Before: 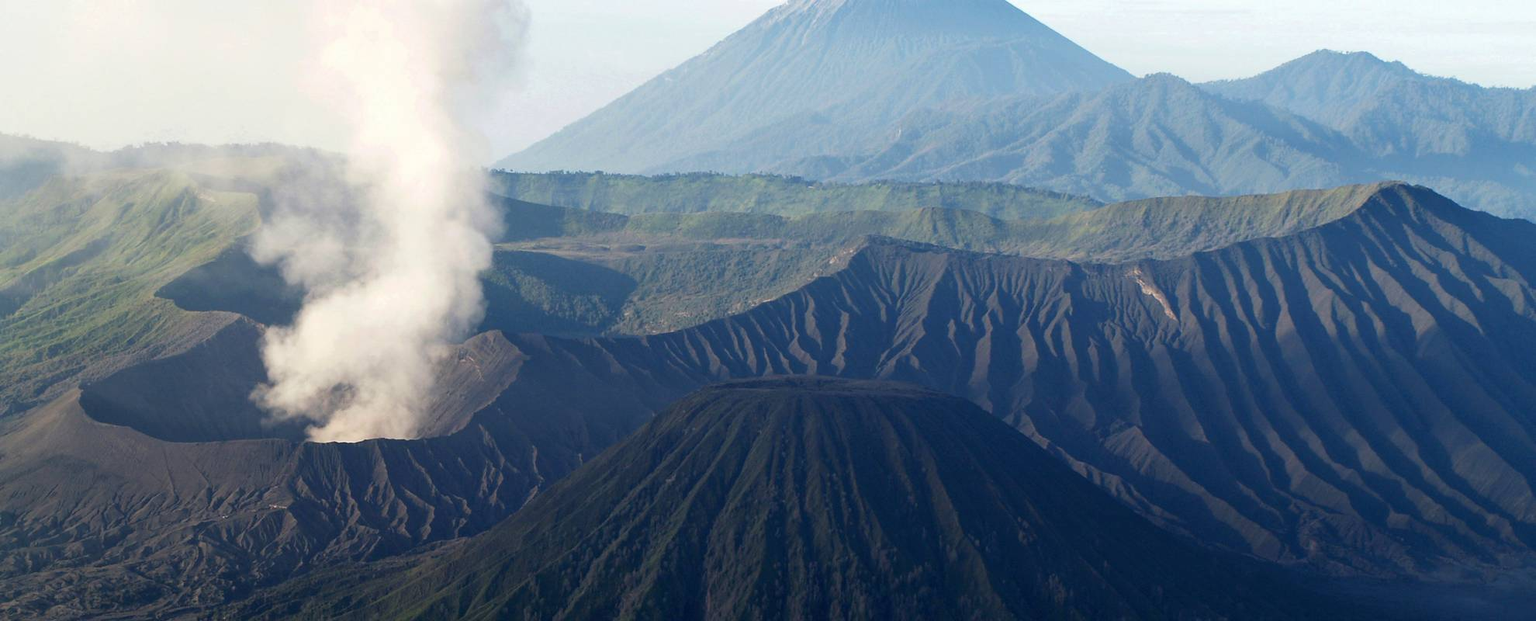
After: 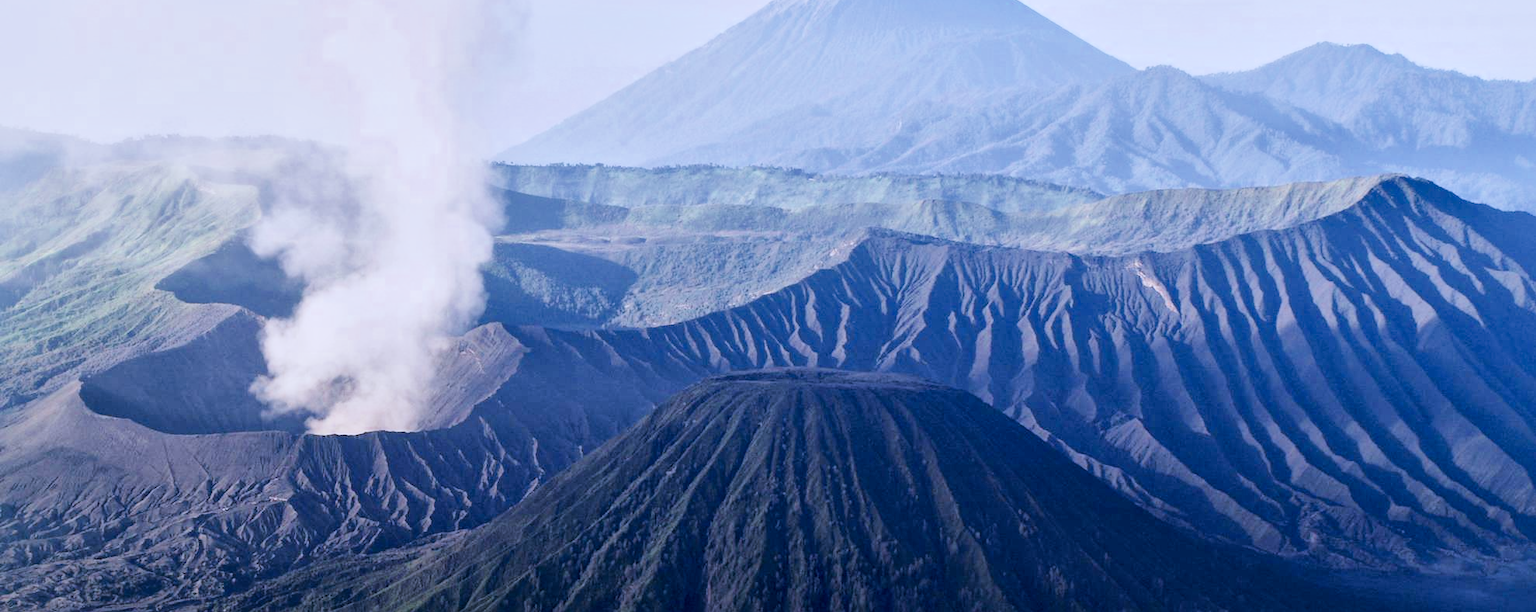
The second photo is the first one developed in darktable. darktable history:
filmic rgb: black relative exposure -7.12 EV, white relative exposure 5.36 EV, threshold 2.95 EV, hardness 3.02, enable highlight reconstruction true
crop: top 1.367%, right 0.042%
local contrast: mode bilateral grid, contrast 19, coarseness 49, detail 157%, midtone range 0.2
color zones: curves: ch0 [(0.11, 0.396) (0.195, 0.36) (0.25, 0.5) (0.303, 0.412) (0.357, 0.544) (0.75, 0.5) (0.967, 0.328)]; ch1 [(0, 0.468) (0.112, 0.512) (0.202, 0.6) (0.25, 0.5) (0.307, 0.352) (0.357, 0.544) (0.75, 0.5) (0.963, 0.524)]
tone equalizer: -8 EV -0.437 EV, -7 EV -0.362 EV, -6 EV -0.3 EV, -5 EV -0.194 EV, -3 EV 0.224 EV, -2 EV 0.32 EV, -1 EV 0.386 EV, +0 EV 0.418 EV, edges refinement/feathering 500, mask exposure compensation -1.57 EV, preserve details no
exposure: black level correction 0, exposure 0.889 EV, compensate exposure bias true, compensate highlight preservation false
color calibration: illuminant as shot in camera, x 0.379, y 0.397, temperature 4148.26 K
